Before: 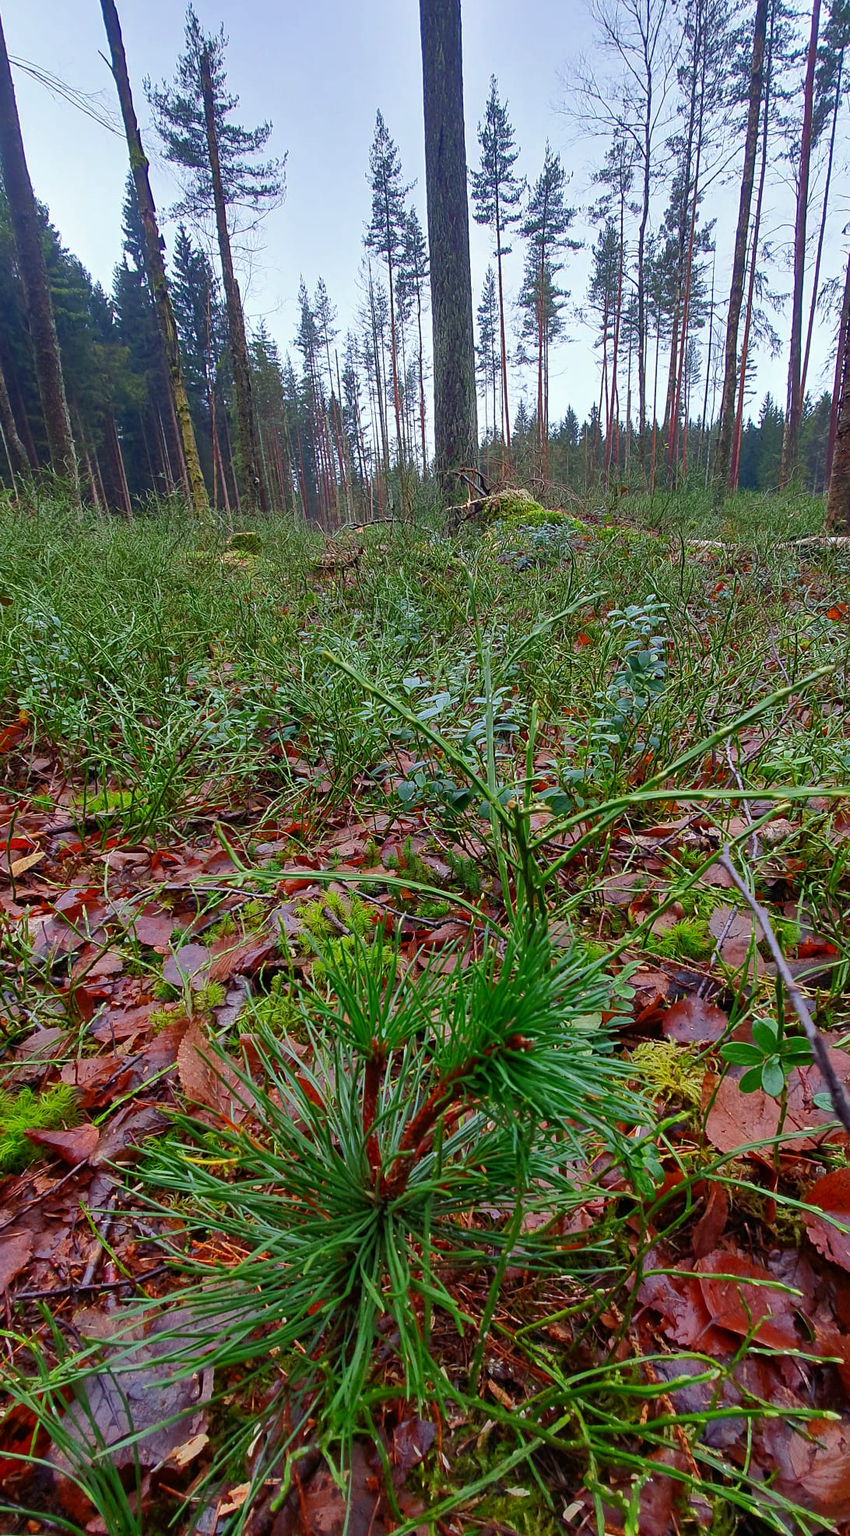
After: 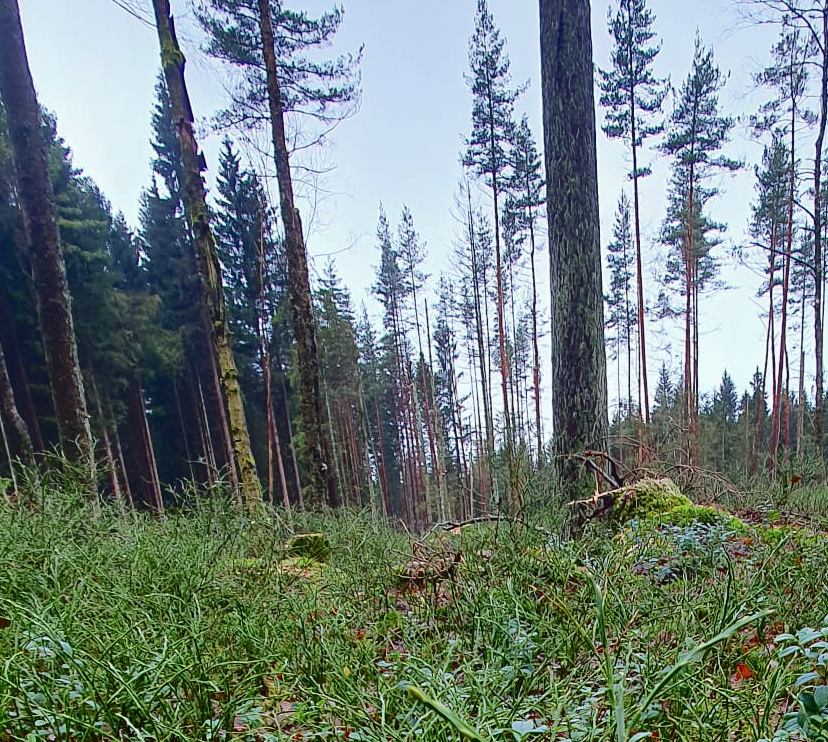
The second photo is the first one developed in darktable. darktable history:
crop: left 0.574%, top 7.639%, right 23.553%, bottom 54.72%
tone curve: curves: ch0 [(0, 0) (0.003, 0.041) (0.011, 0.042) (0.025, 0.041) (0.044, 0.043) (0.069, 0.048) (0.1, 0.059) (0.136, 0.079) (0.177, 0.107) (0.224, 0.152) (0.277, 0.235) (0.335, 0.331) (0.399, 0.427) (0.468, 0.512) (0.543, 0.595) (0.623, 0.668) (0.709, 0.736) (0.801, 0.813) (0.898, 0.891) (1, 1)], color space Lab, independent channels, preserve colors none
